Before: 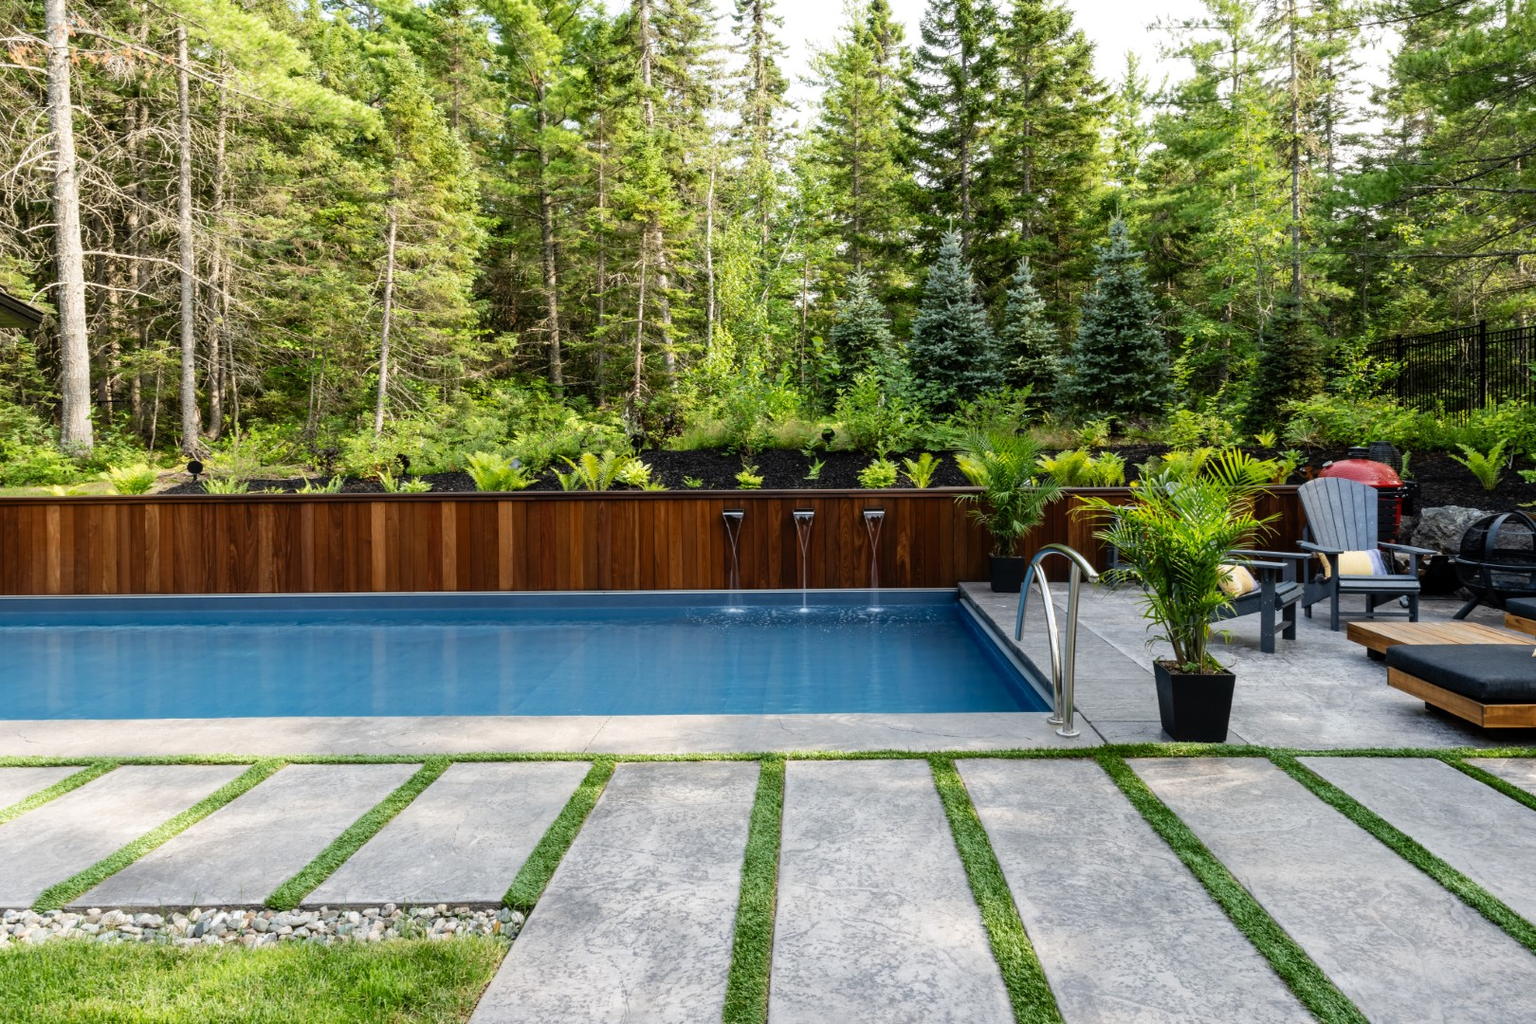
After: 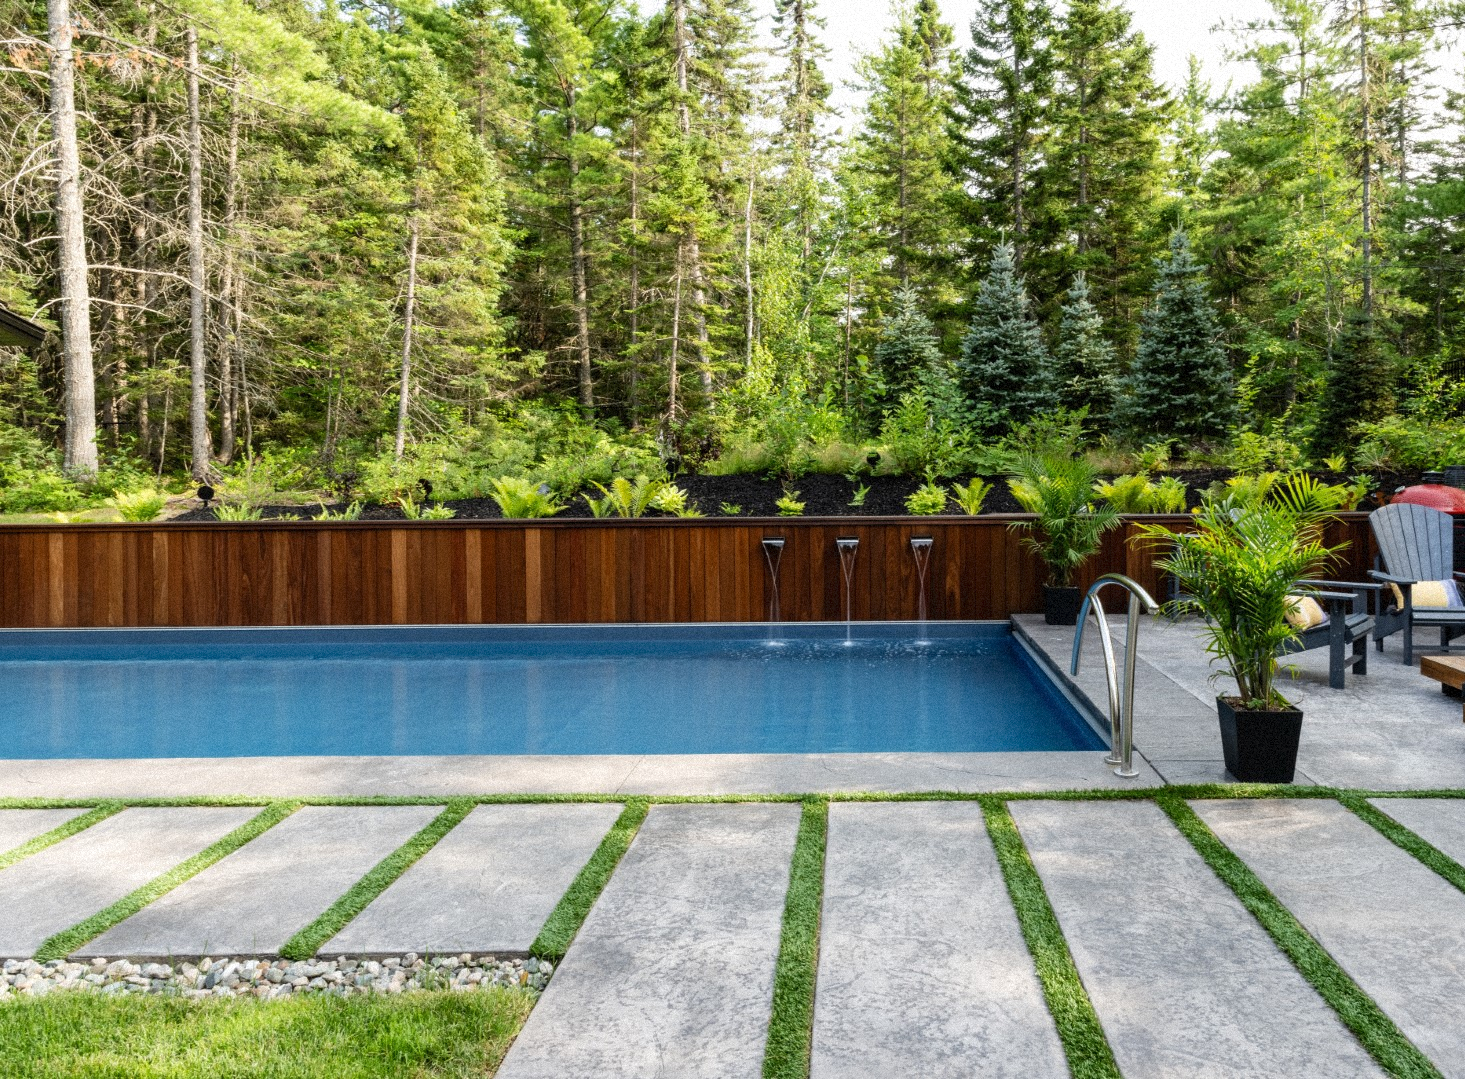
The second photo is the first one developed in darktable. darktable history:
exposure: exposure 0.014 EV, compensate highlight preservation false
crop: right 9.509%, bottom 0.031%
grain: mid-tones bias 0%
